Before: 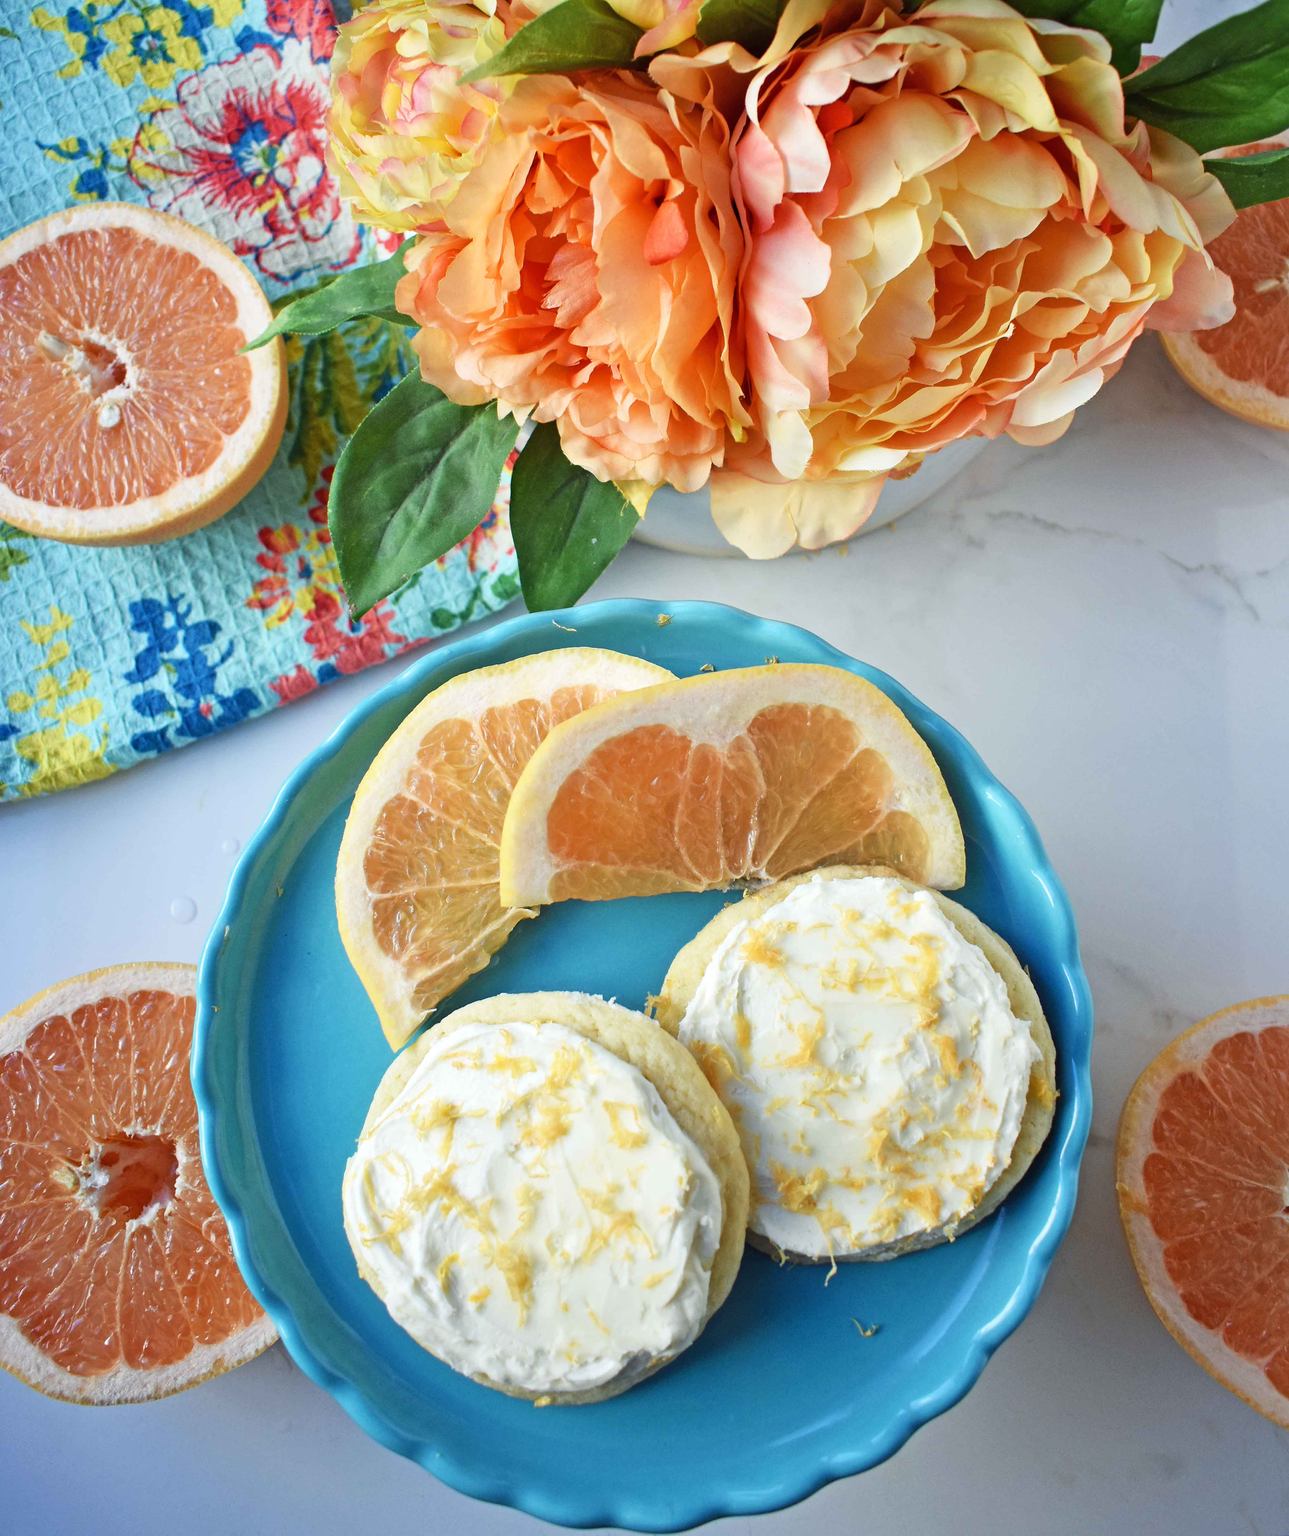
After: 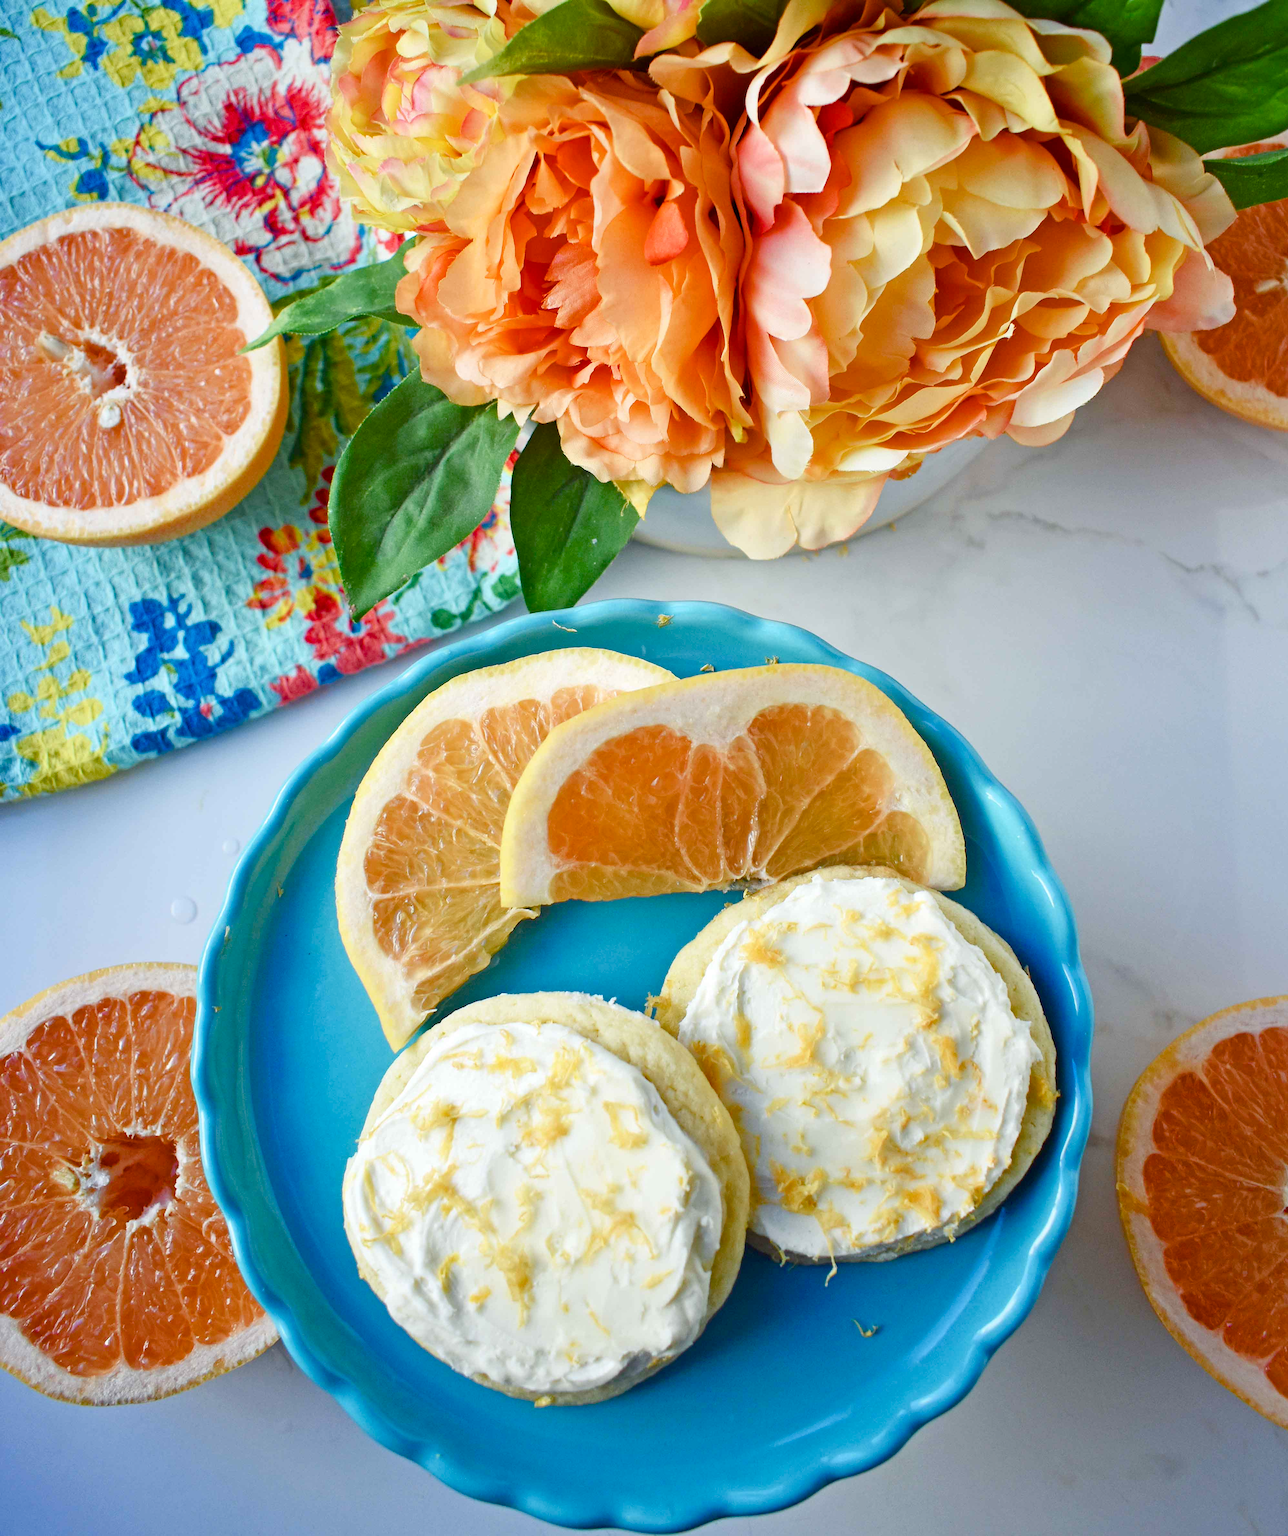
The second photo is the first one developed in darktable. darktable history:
color balance rgb: perceptual saturation grading › global saturation 46.248%, perceptual saturation grading › highlights -50.066%, perceptual saturation grading › shadows 31.186%
